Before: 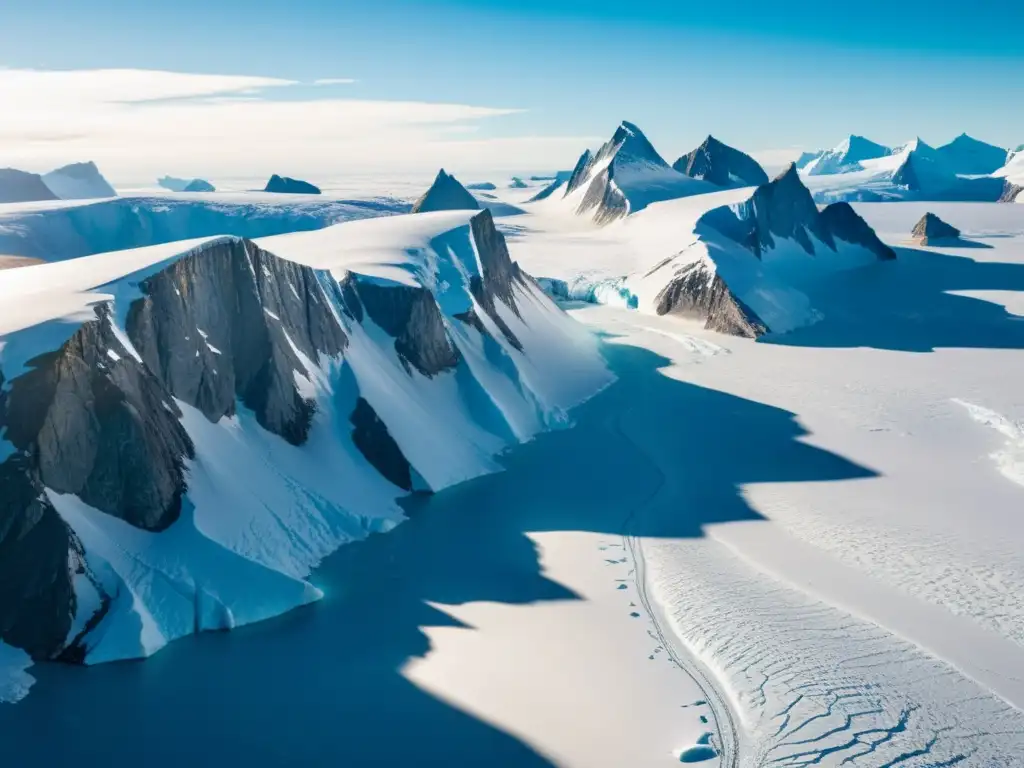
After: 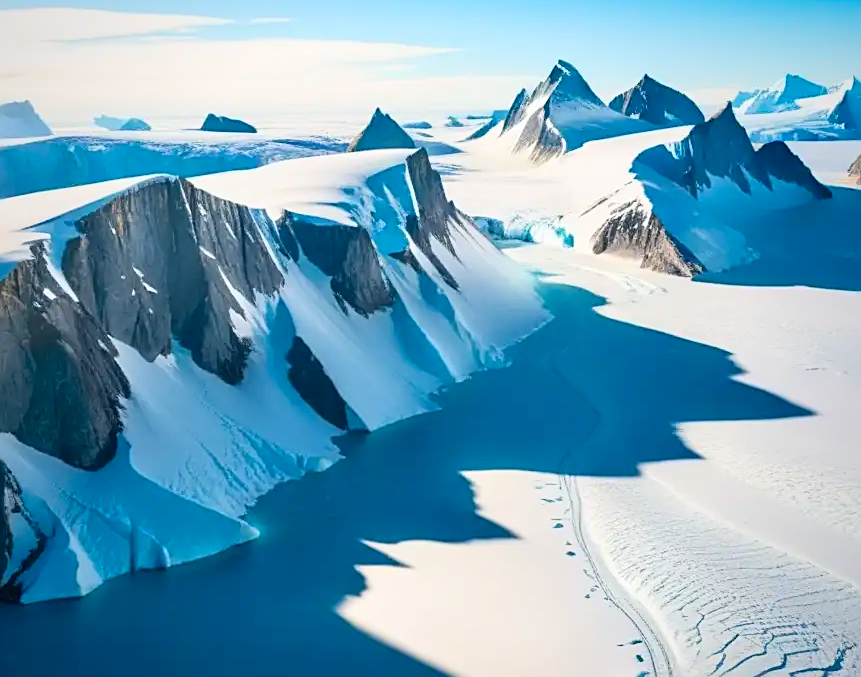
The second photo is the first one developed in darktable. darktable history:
sharpen: on, module defaults
crop: left 6.325%, top 7.988%, right 9.545%, bottom 3.794%
contrast brightness saturation: contrast 0.197, brightness 0.169, saturation 0.22
vignetting: fall-off start 73.18%, brightness -0.238, saturation 0.15
